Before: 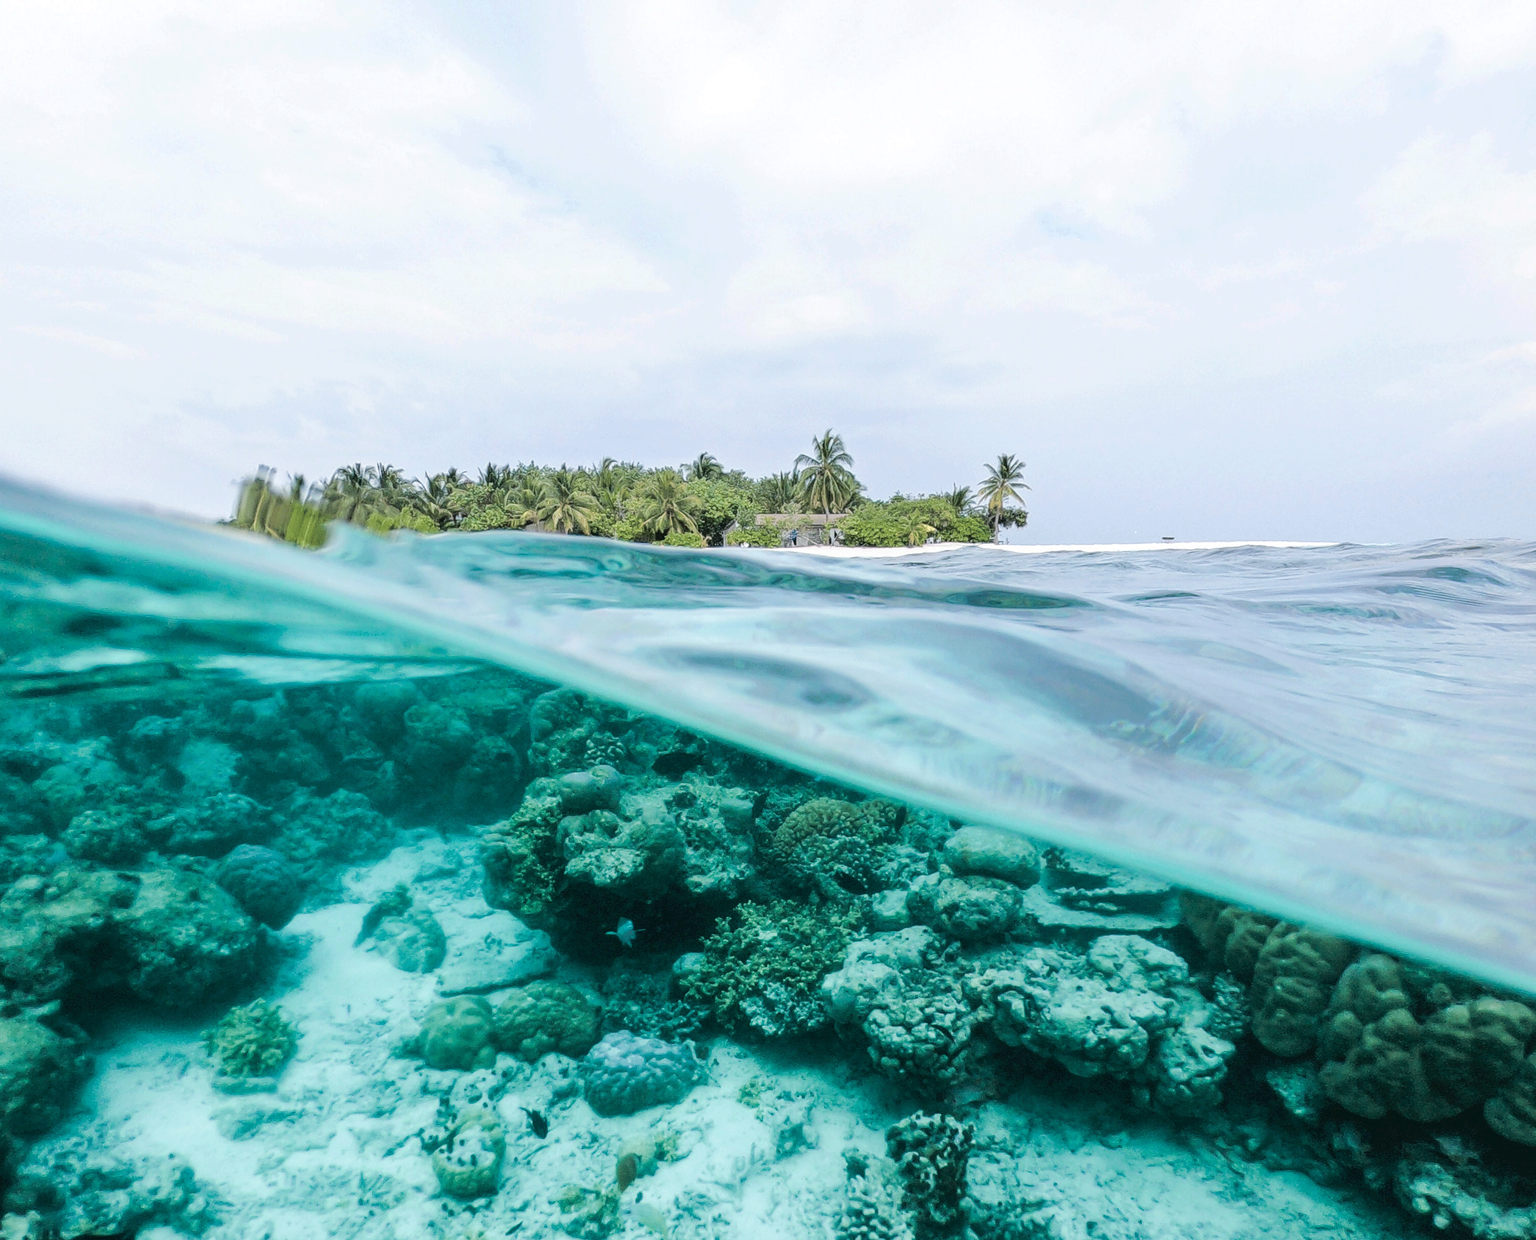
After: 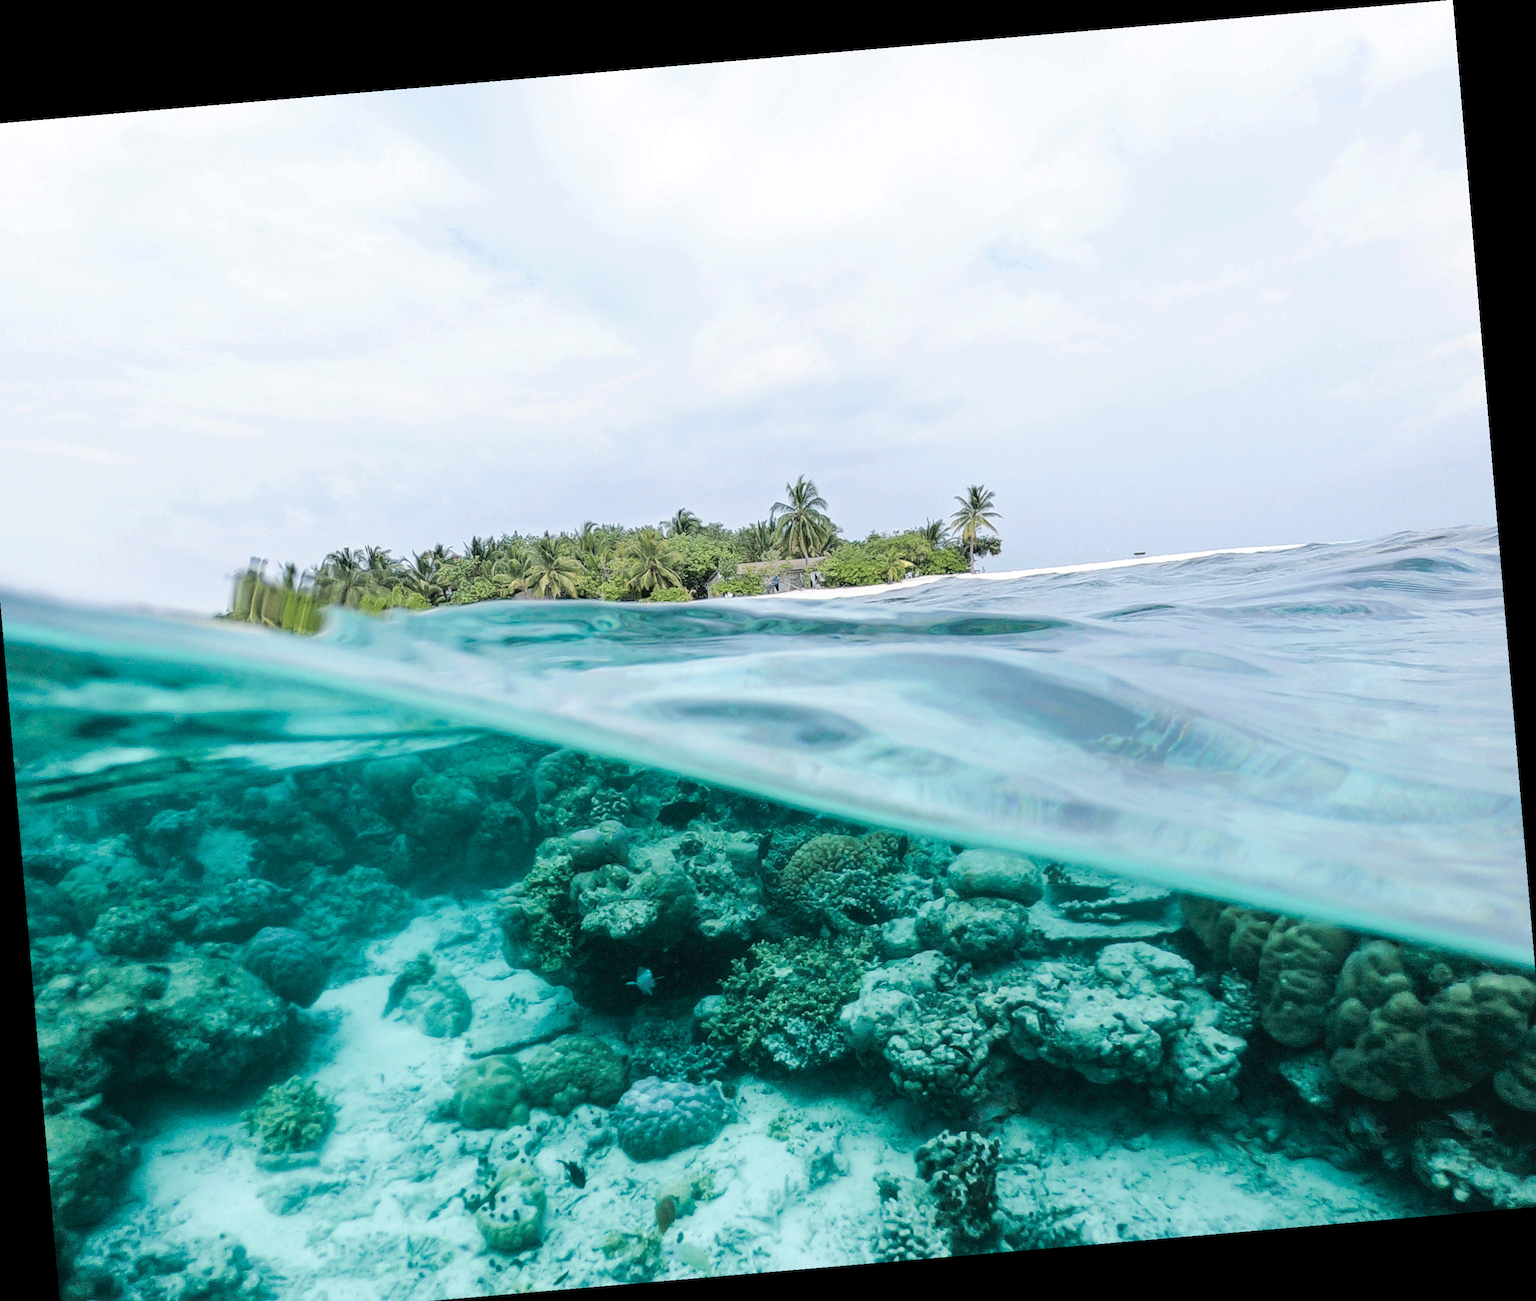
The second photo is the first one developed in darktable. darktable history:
rotate and perspective: rotation -4.86°, automatic cropping off
crop and rotate: left 2.536%, right 1.107%, bottom 2.246%
